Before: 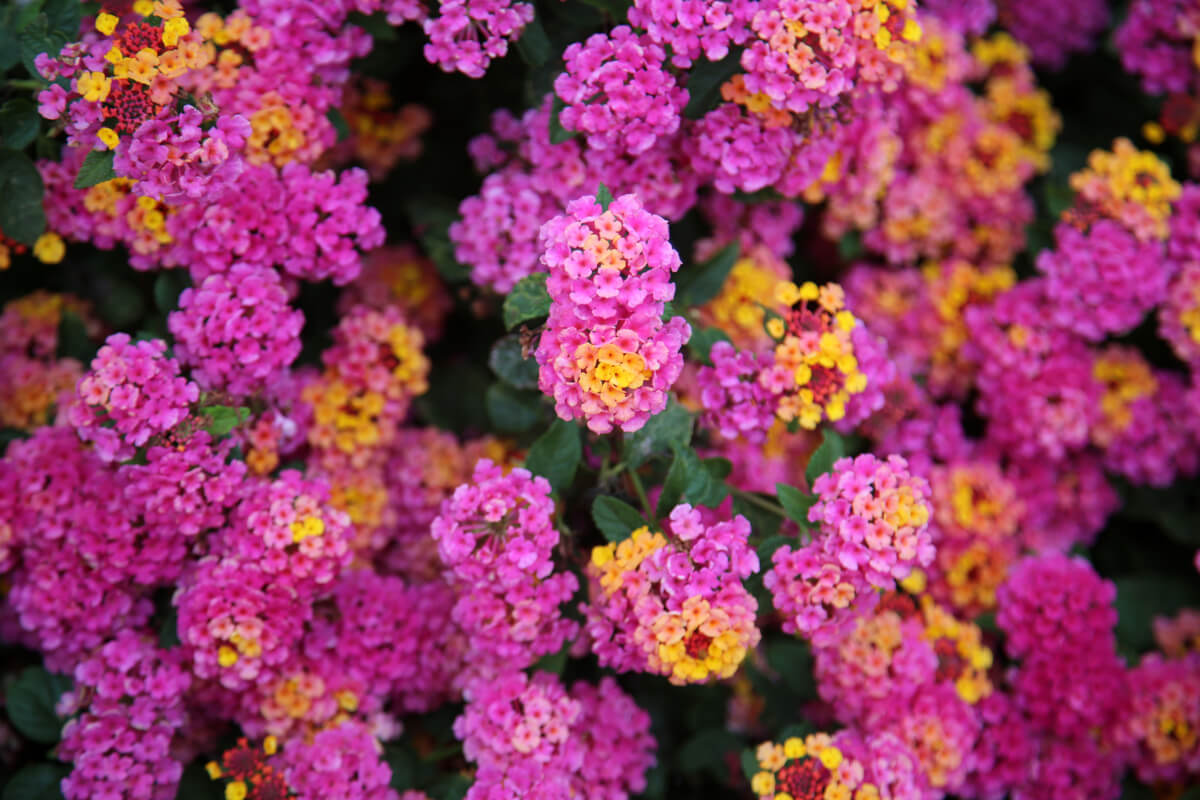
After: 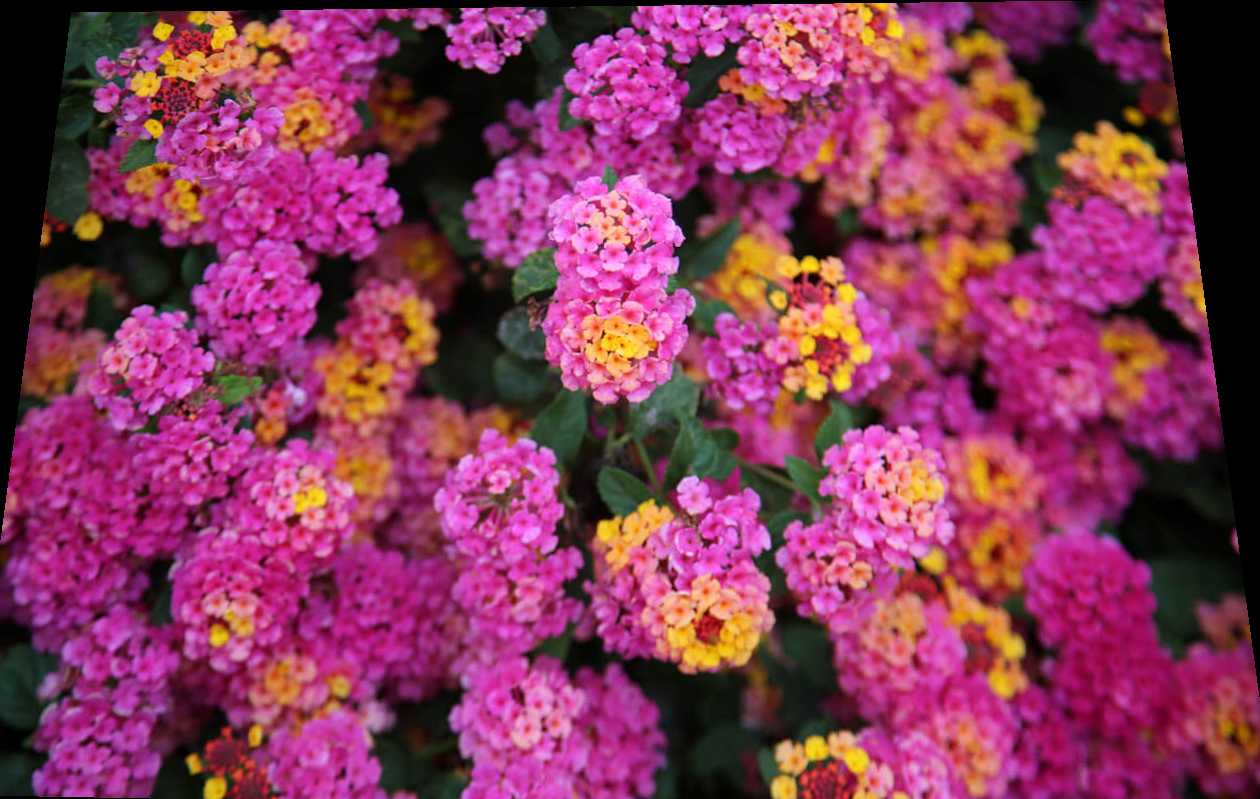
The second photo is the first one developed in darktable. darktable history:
rotate and perspective: rotation 0.128°, lens shift (vertical) -0.181, lens shift (horizontal) -0.044, shear 0.001, automatic cropping off
crop and rotate: left 2.536%, right 1.107%, bottom 2.246%
